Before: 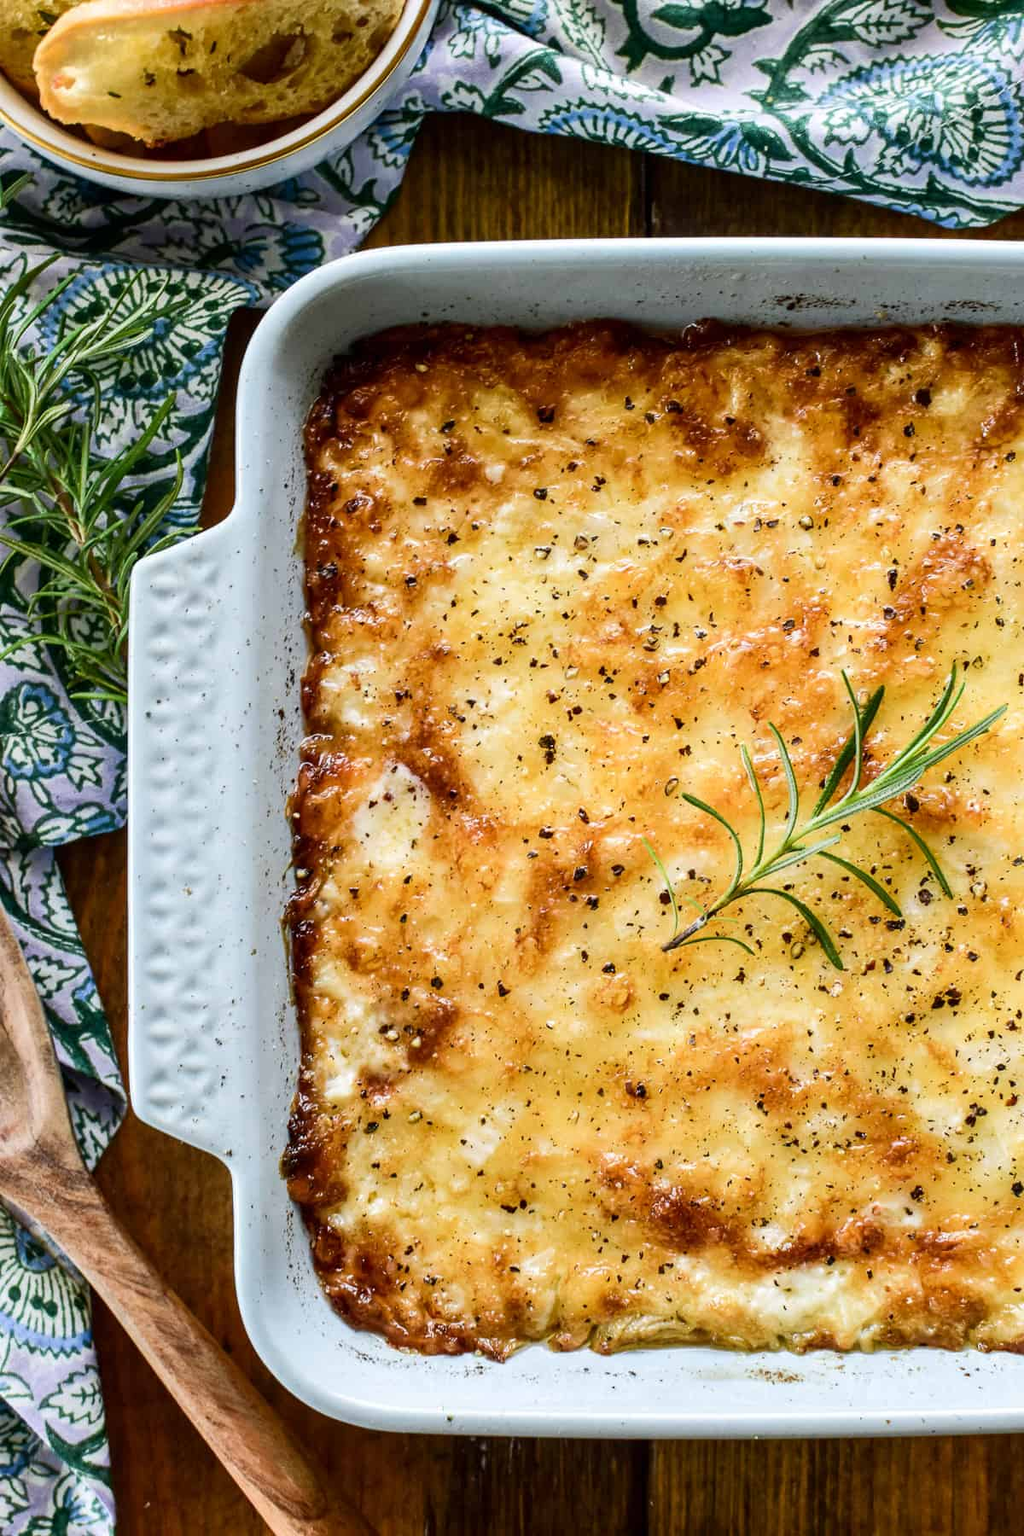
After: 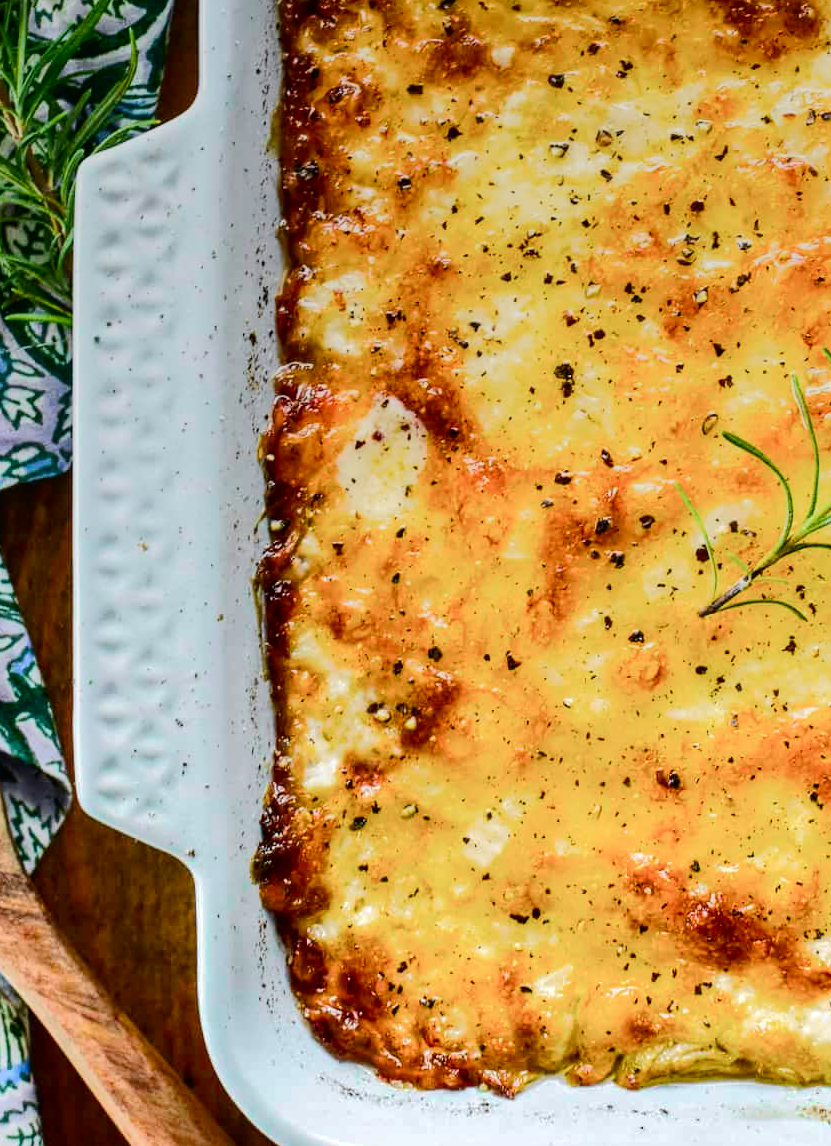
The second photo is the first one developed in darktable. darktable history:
crop: left 6.488%, top 27.668%, right 24.183%, bottom 8.656%
color balance rgb: perceptual saturation grading › global saturation 20%, global vibrance 20%
tone curve: curves: ch0 [(0, 0.023) (0.037, 0.04) (0.131, 0.128) (0.304, 0.331) (0.504, 0.584) (0.616, 0.687) (0.704, 0.764) (0.808, 0.823) (1, 1)]; ch1 [(0, 0) (0.301, 0.3) (0.477, 0.472) (0.493, 0.497) (0.508, 0.501) (0.544, 0.541) (0.563, 0.565) (0.626, 0.66) (0.721, 0.776) (1, 1)]; ch2 [(0, 0) (0.249, 0.216) (0.349, 0.343) (0.424, 0.442) (0.476, 0.483) (0.502, 0.5) (0.517, 0.519) (0.532, 0.553) (0.569, 0.587) (0.634, 0.628) (0.706, 0.729) (0.828, 0.742) (1, 0.9)], color space Lab, independent channels, preserve colors none
local contrast: highlights 100%, shadows 100%, detail 120%, midtone range 0.2
graduated density: on, module defaults
